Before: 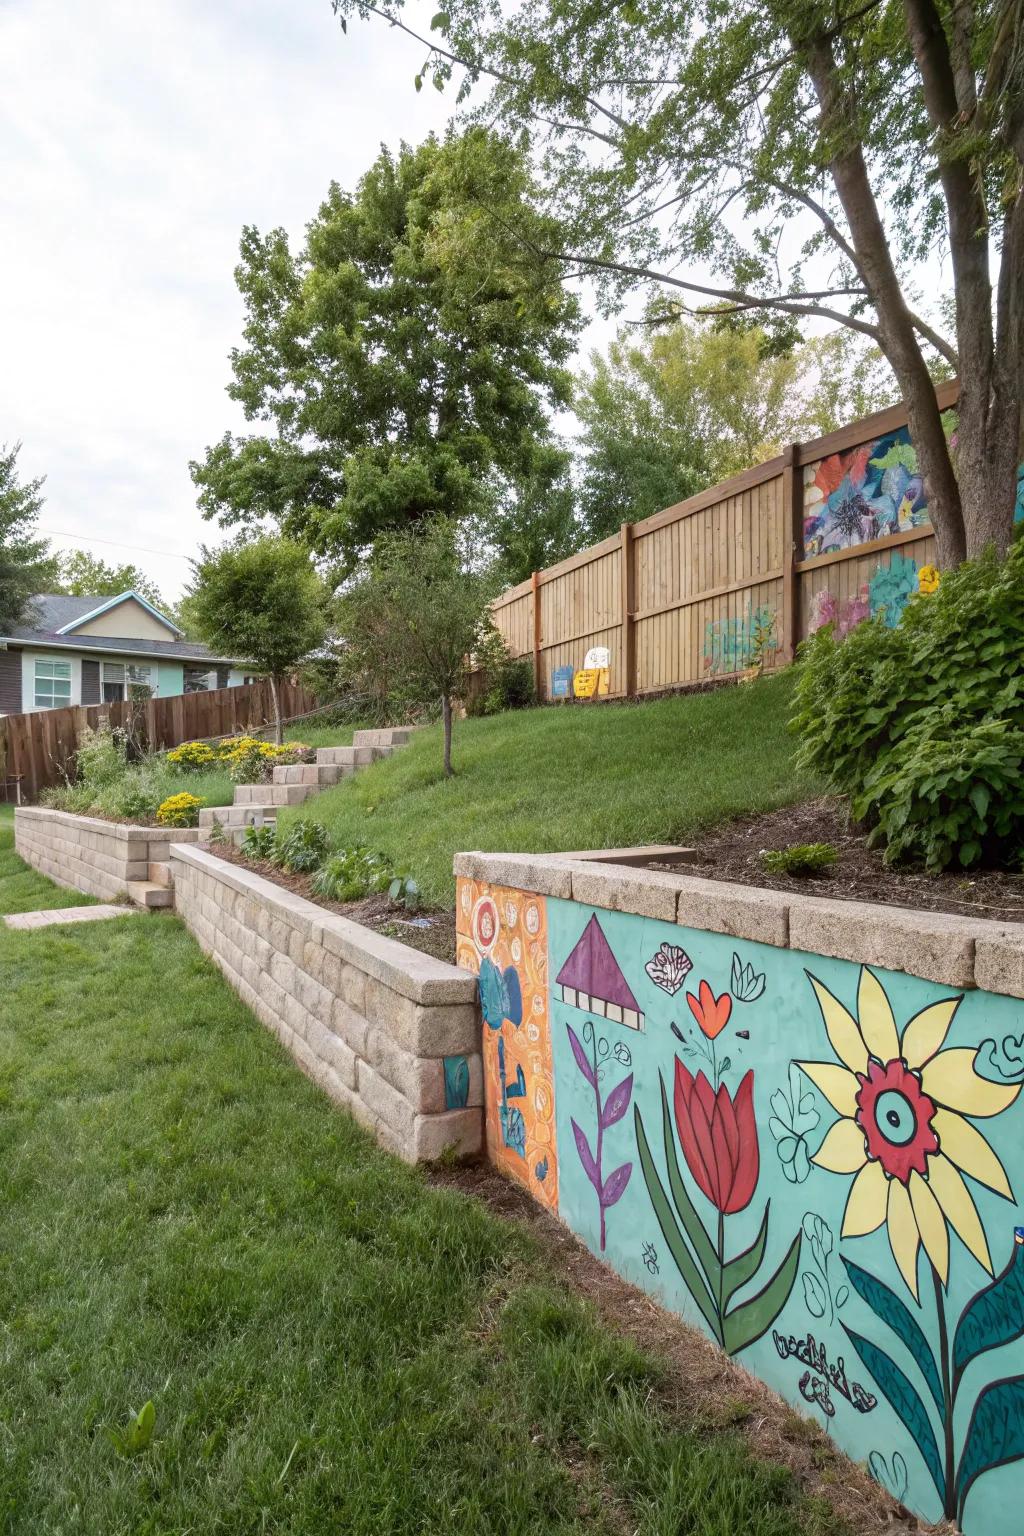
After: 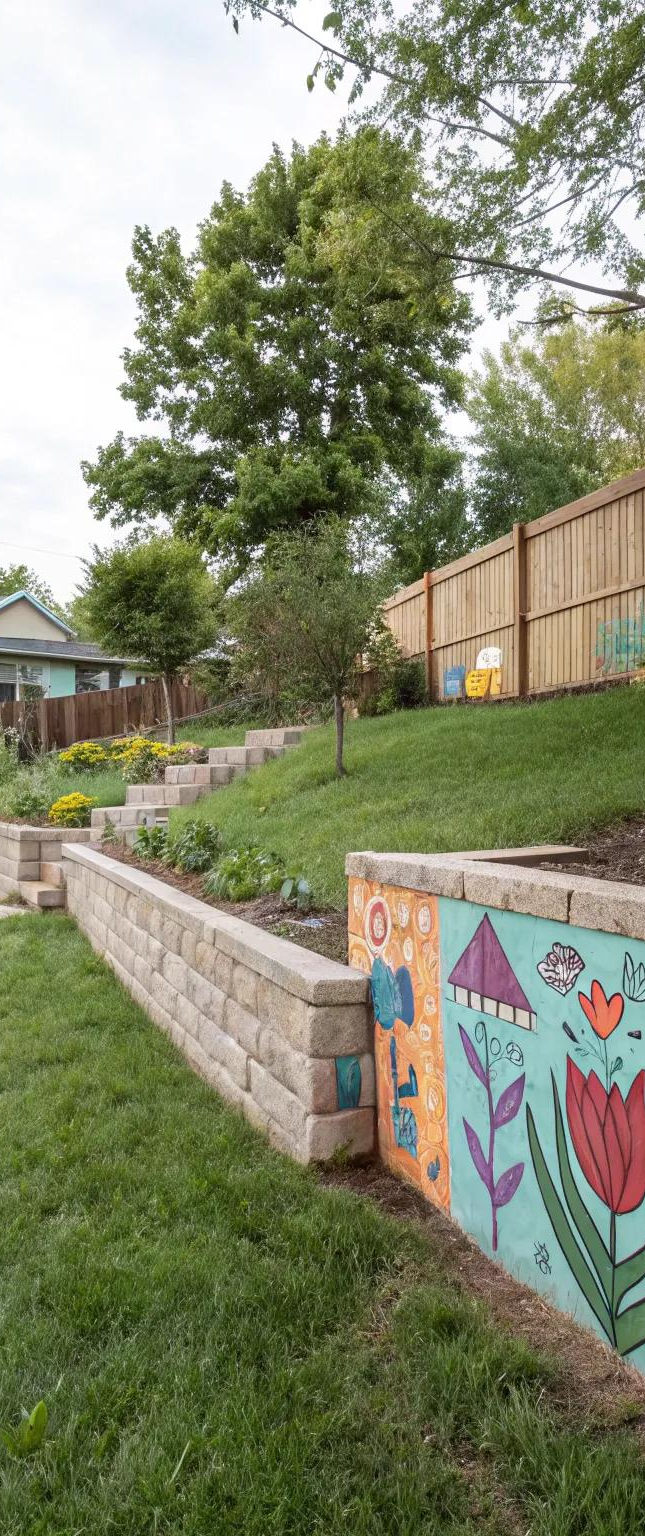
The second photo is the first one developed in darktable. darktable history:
crop: left 10.621%, right 26.302%
exposure: compensate exposure bias true, compensate highlight preservation false
